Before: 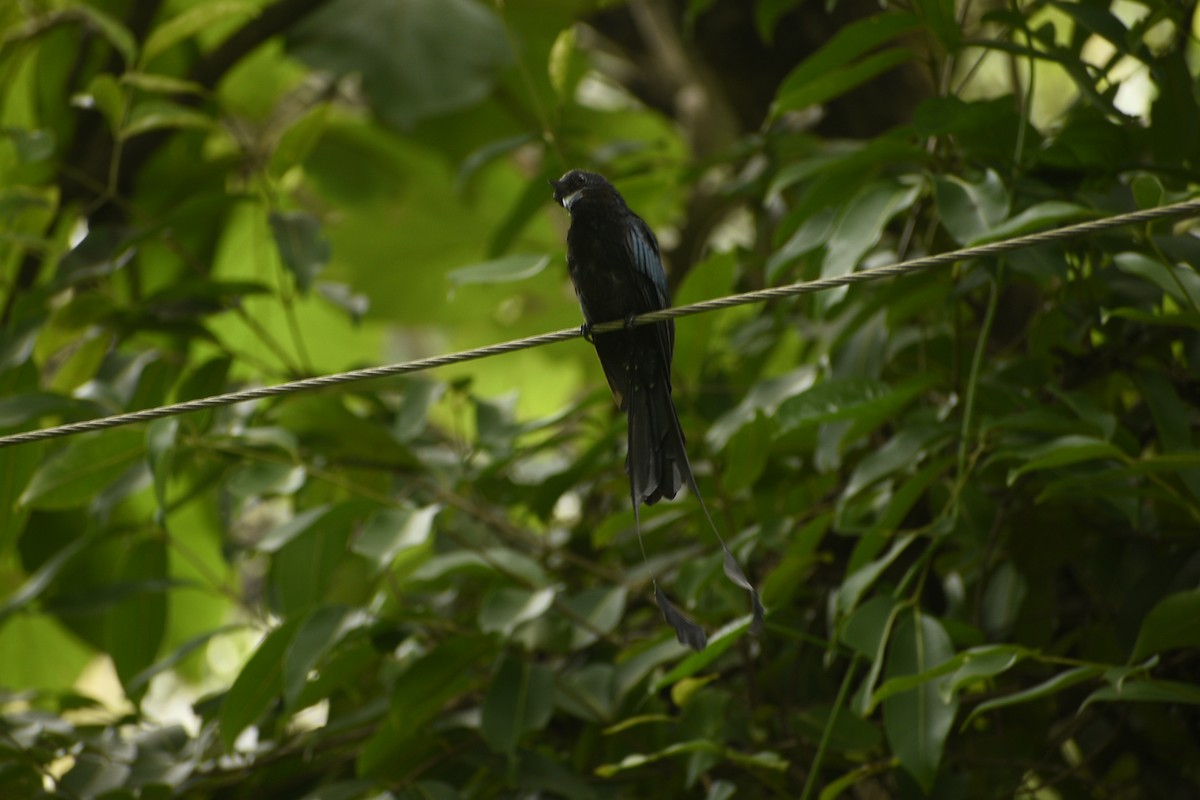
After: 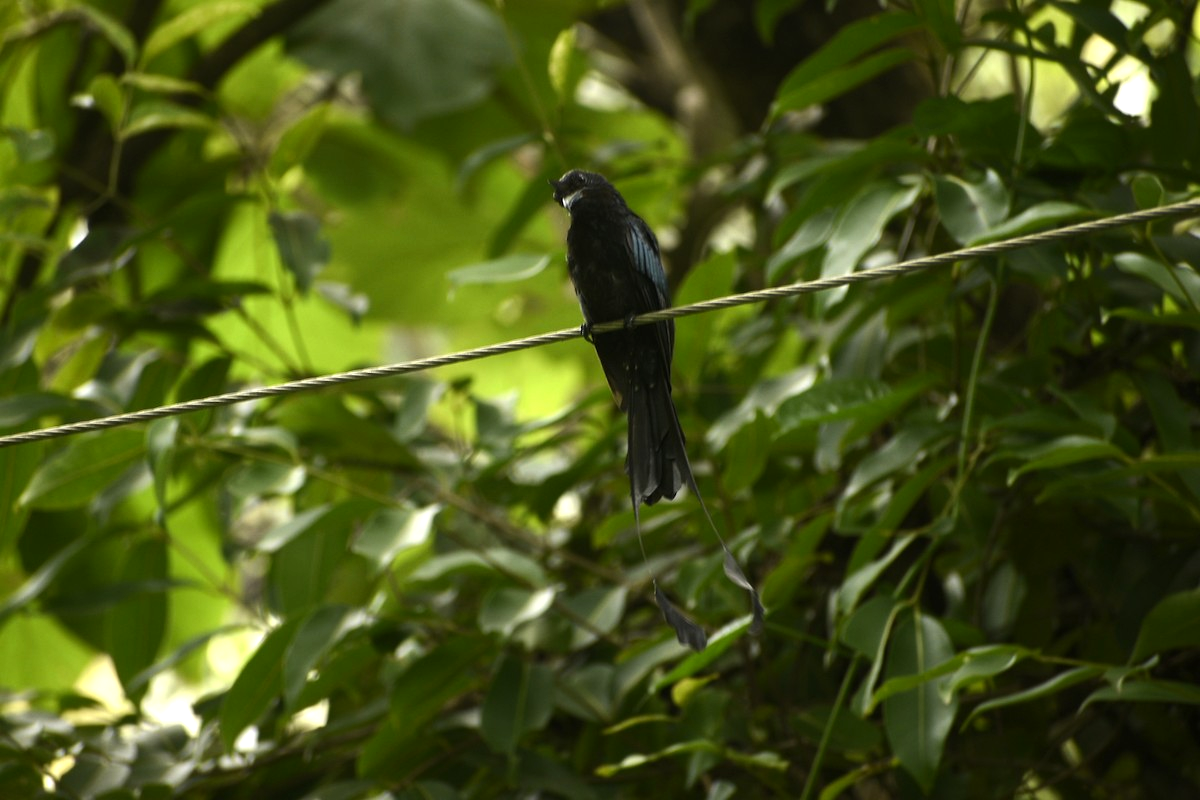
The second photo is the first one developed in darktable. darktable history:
tone equalizer: -8 EV -0.417 EV, -7 EV -0.389 EV, -6 EV -0.333 EV, -5 EV -0.222 EV, -3 EV 0.222 EV, -2 EV 0.333 EV, -1 EV 0.389 EV, +0 EV 0.417 EV, edges refinement/feathering 500, mask exposure compensation -1.57 EV, preserve details no
exposure: black level correction 0.001, exposure 0.5 EV, compensate exposure bias true, compensate highlight preservation false
